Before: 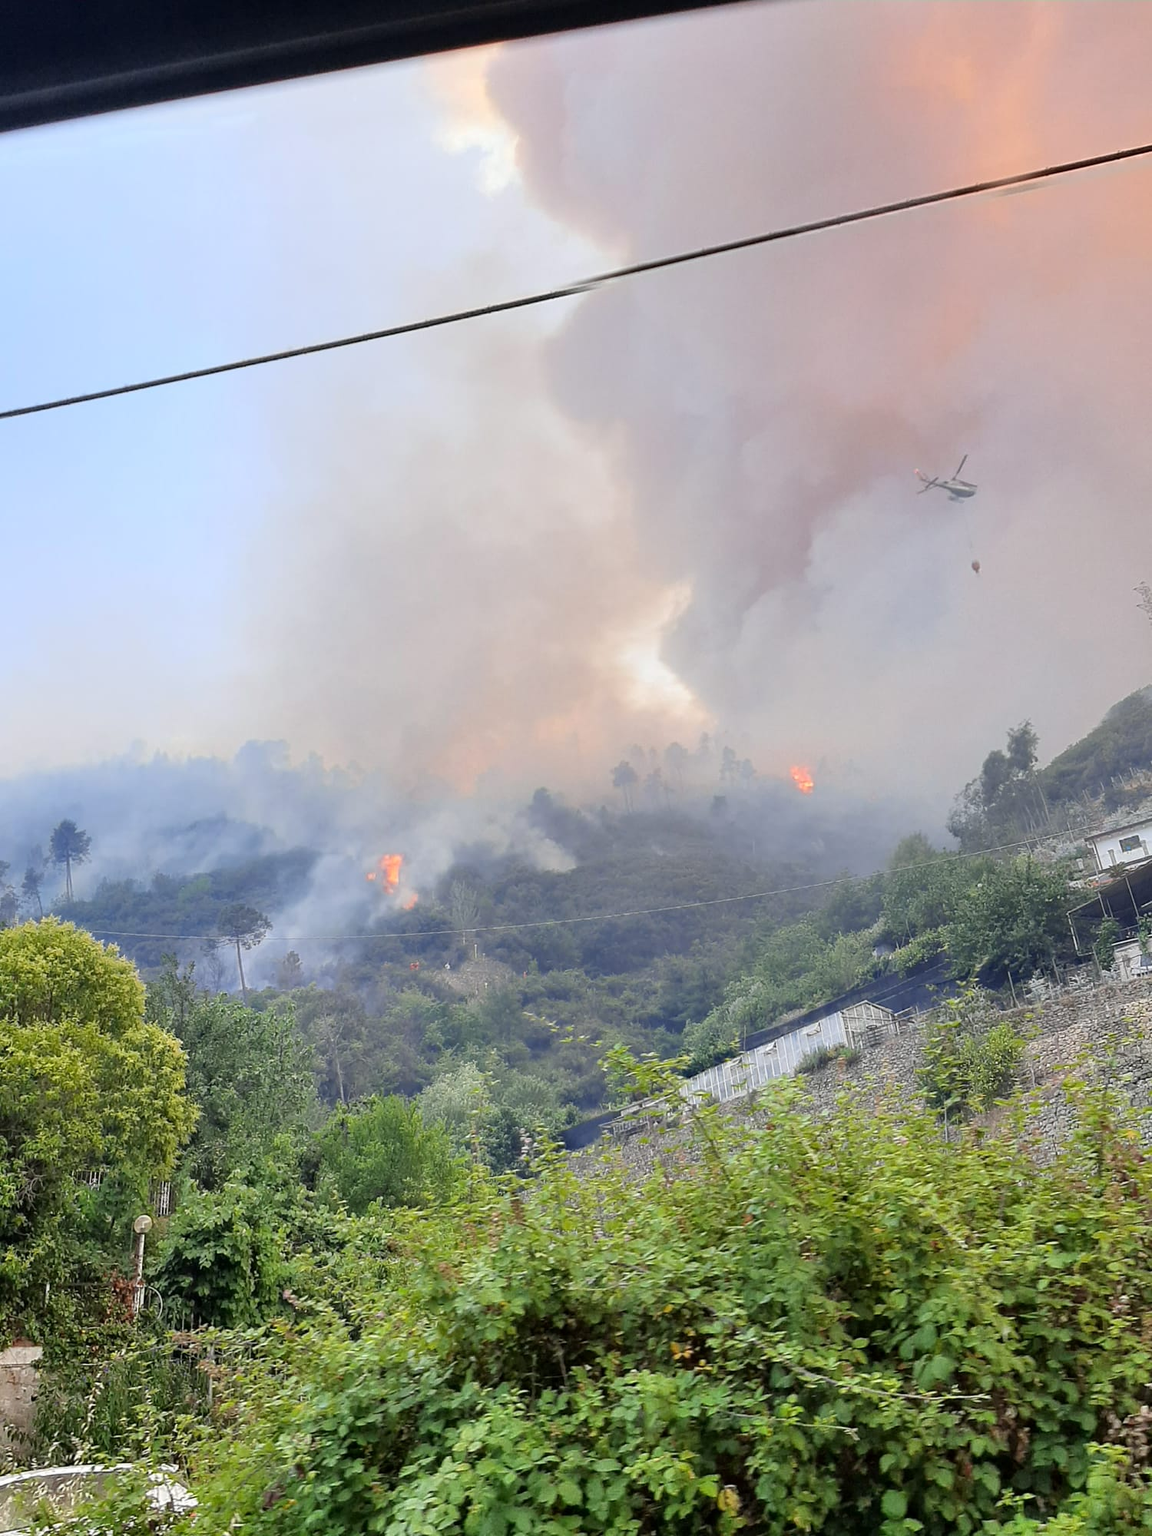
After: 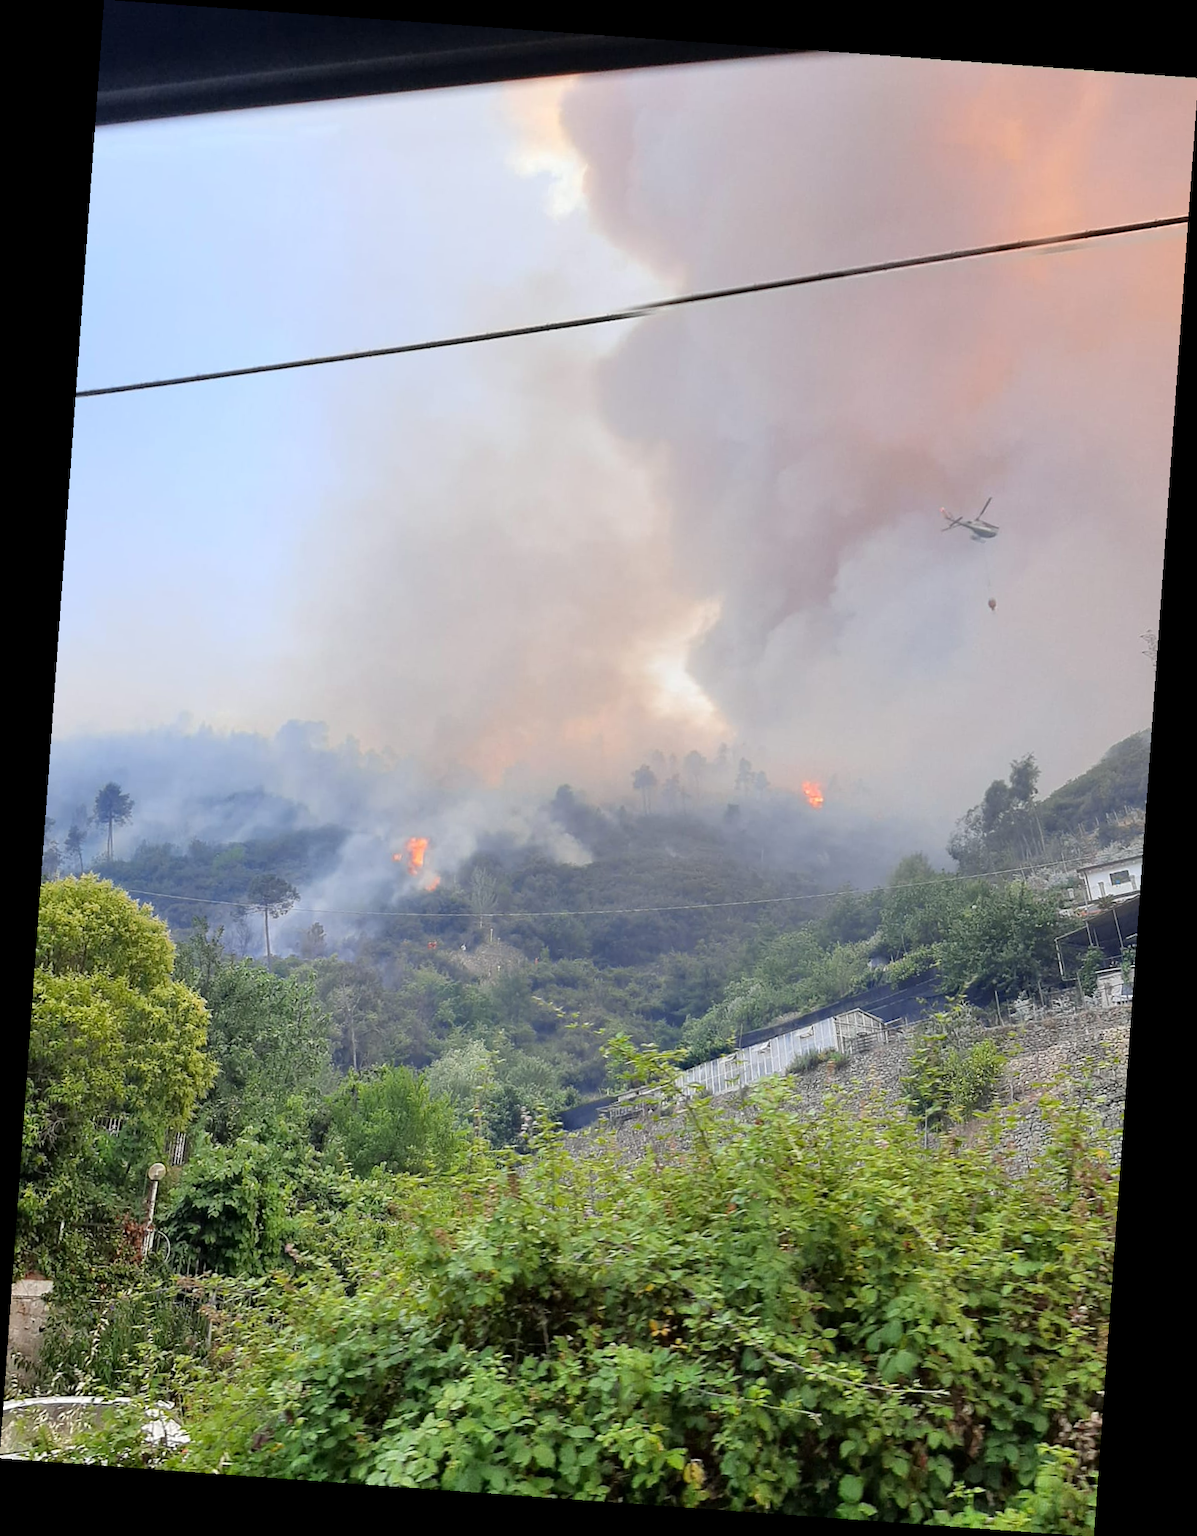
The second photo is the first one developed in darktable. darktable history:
base curve: preserve colors none
rotate and perspective: rotation 4.1°, automatic cropping off
